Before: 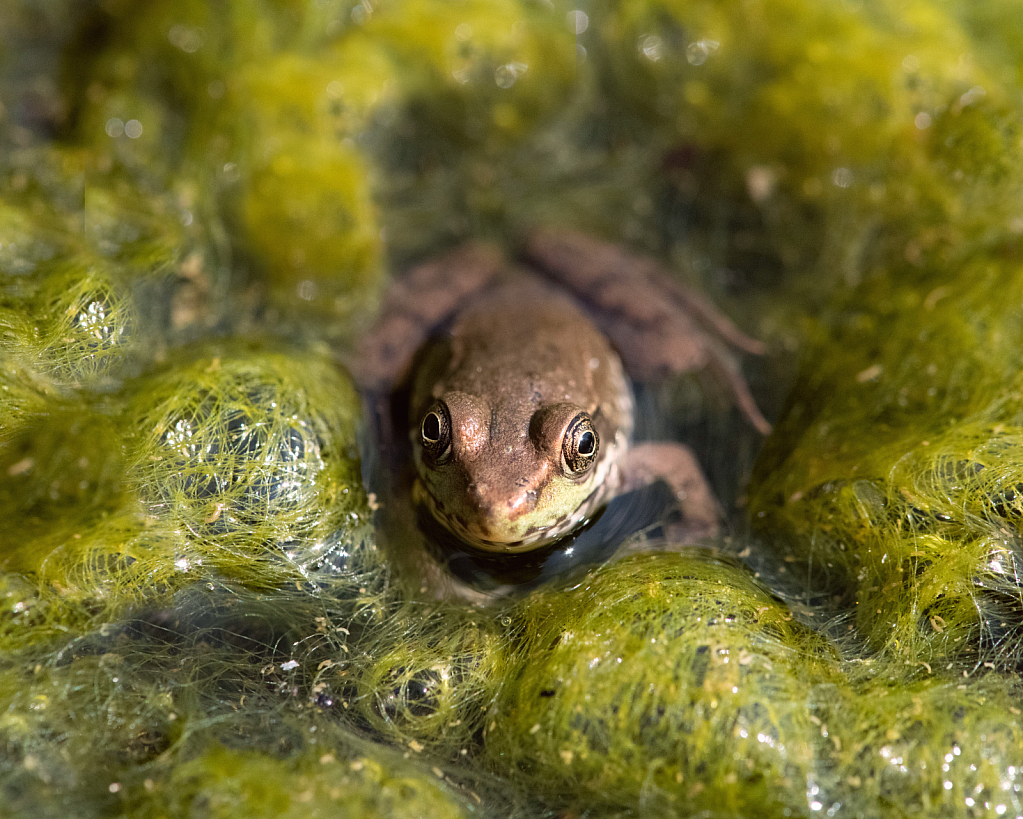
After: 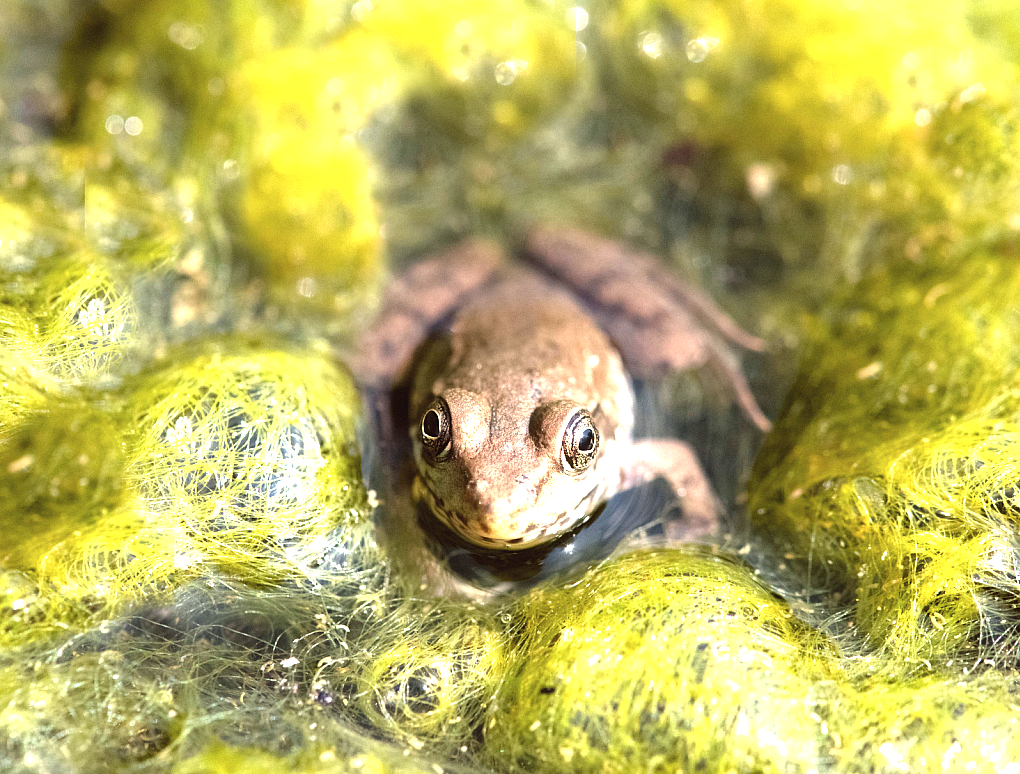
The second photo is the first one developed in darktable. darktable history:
crop: top 0.412%, right 0.257%, bottom 5.042%
exposure: black level correction 0, exposure 1.461 EV, compensate highlight preservation false
shadows and highlights: radius 110.24, shadows 51.28, white point adjustment 9.04, highlights -2.44, soften with gaussian
